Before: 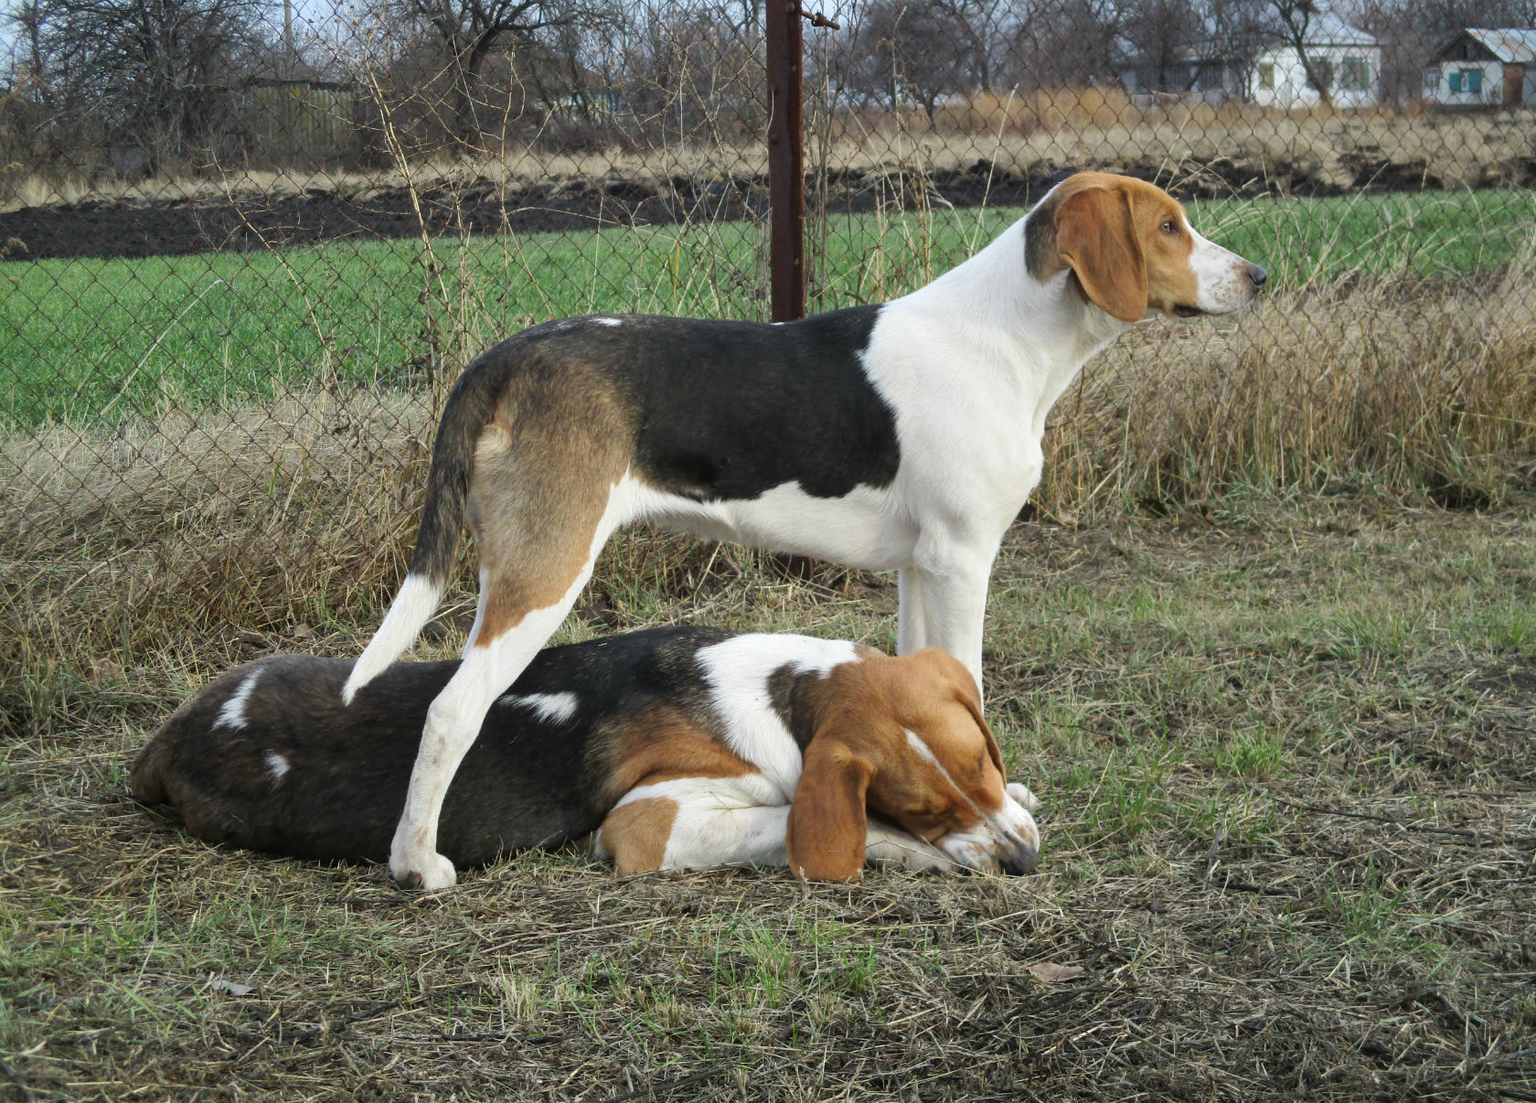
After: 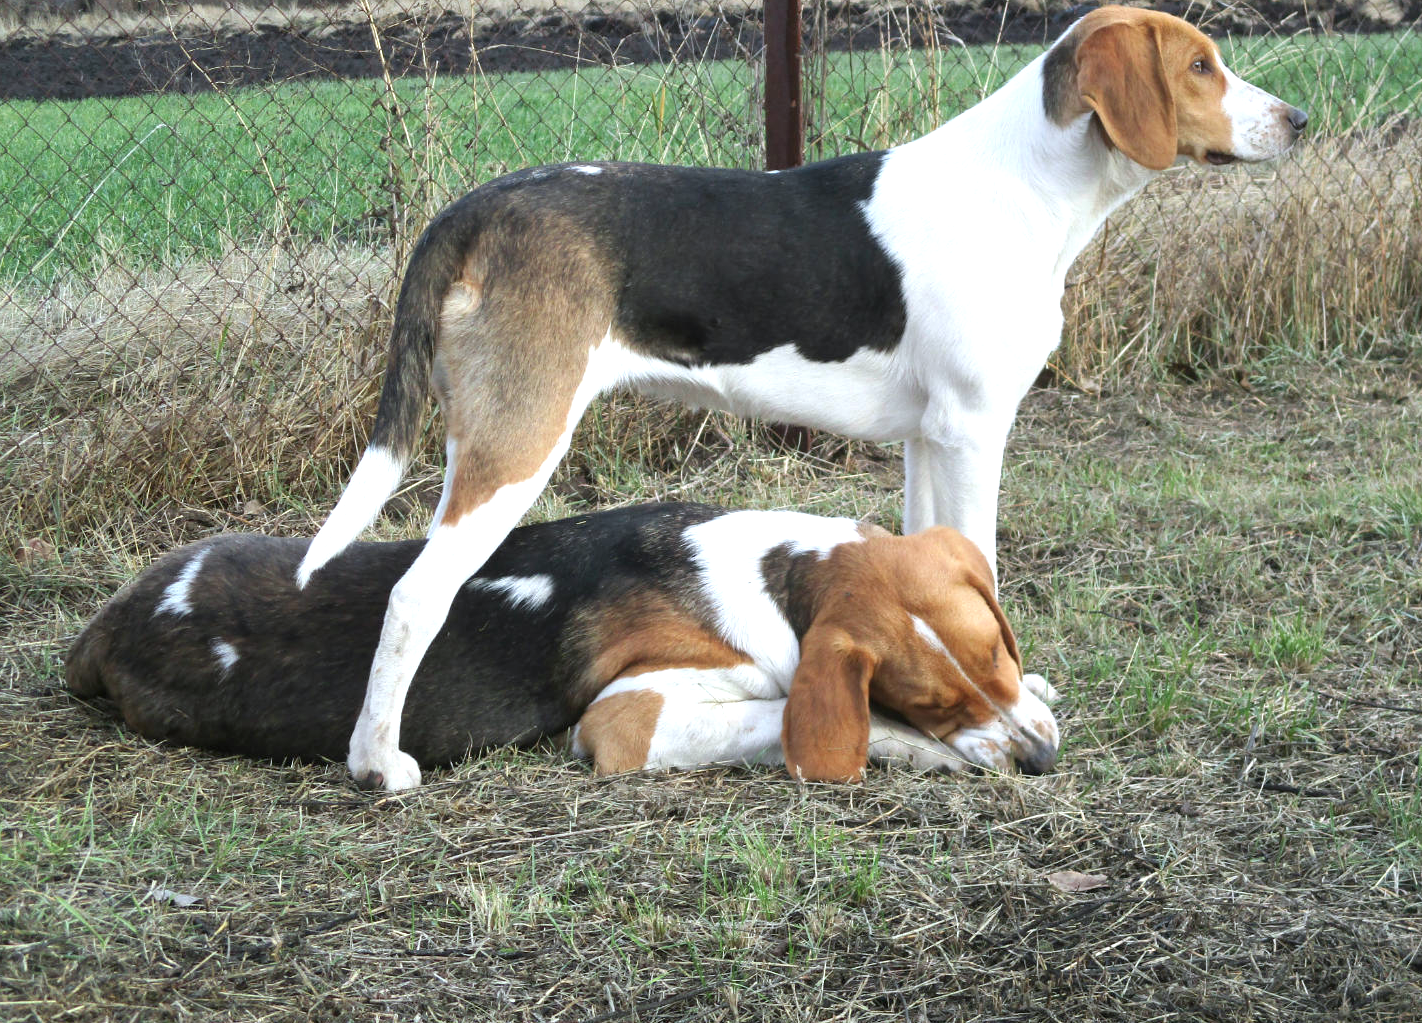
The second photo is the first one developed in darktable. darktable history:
exposure: exposure 0.609 EV, compensate exposure bias true, compensate highlight preservation false
color correction: highlights a* -0.796, highlights b* -9.53
crop and rotate: left 4.657%, top 15.139%, right 10.687%
